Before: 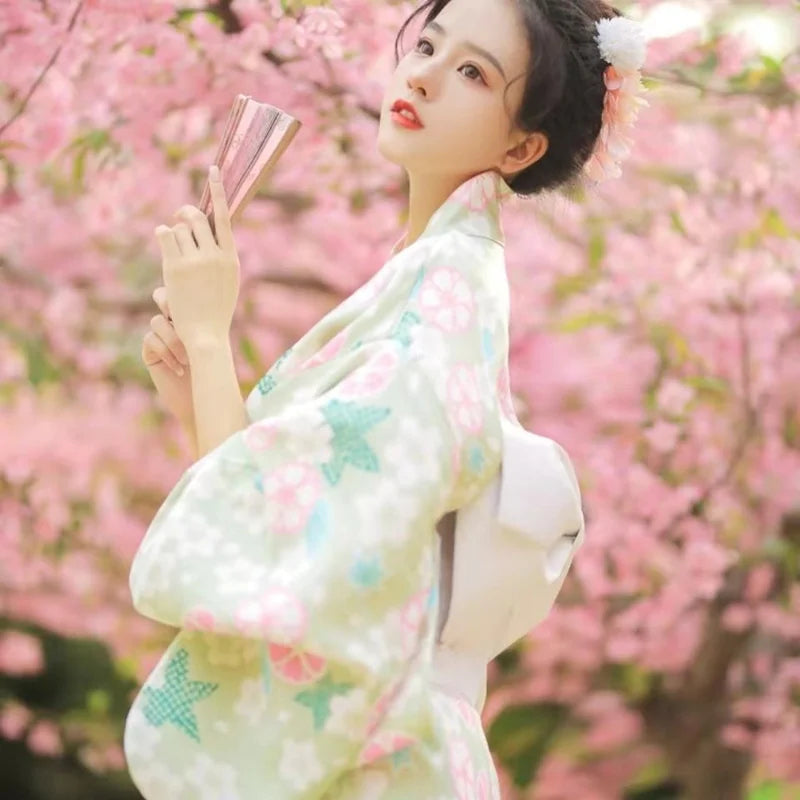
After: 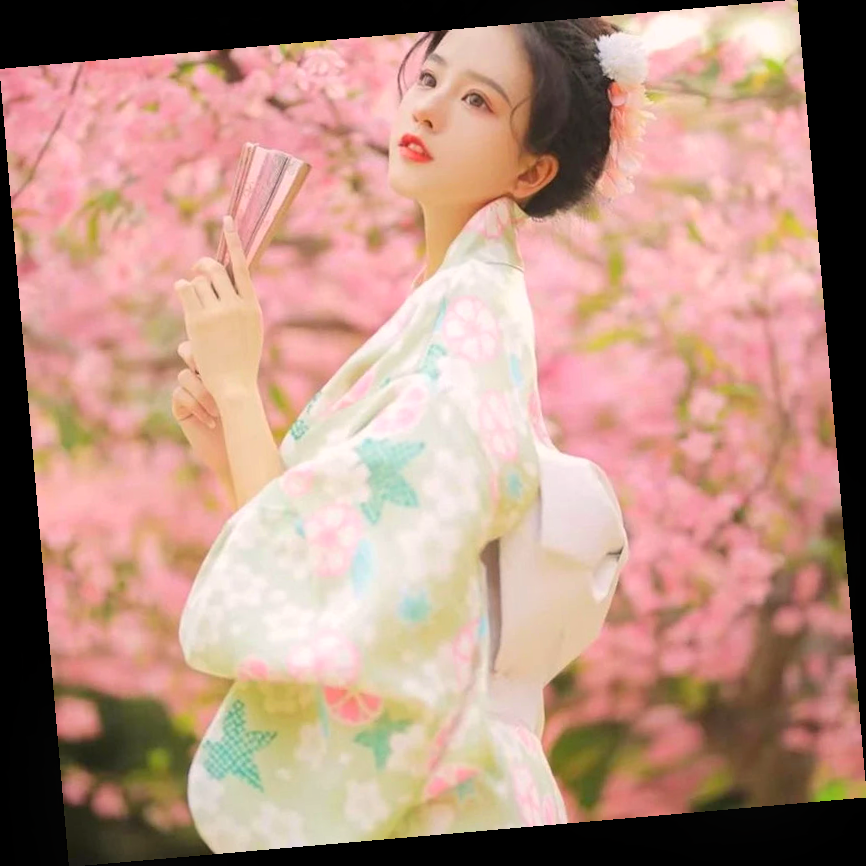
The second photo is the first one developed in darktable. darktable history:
rotate and perspective: rotation -4.98°, automatic cropping off
contrast equalizer: y [[0.439, 0.44, 0.442, 0.457, 0.493, 0.498], [0.5 ×6], [0.5 ×6], [0 ×6], [0 ×6]], mix 0.59
color correction: highlights a* 3.22, highlights b* 1.93, saturation 1.19
